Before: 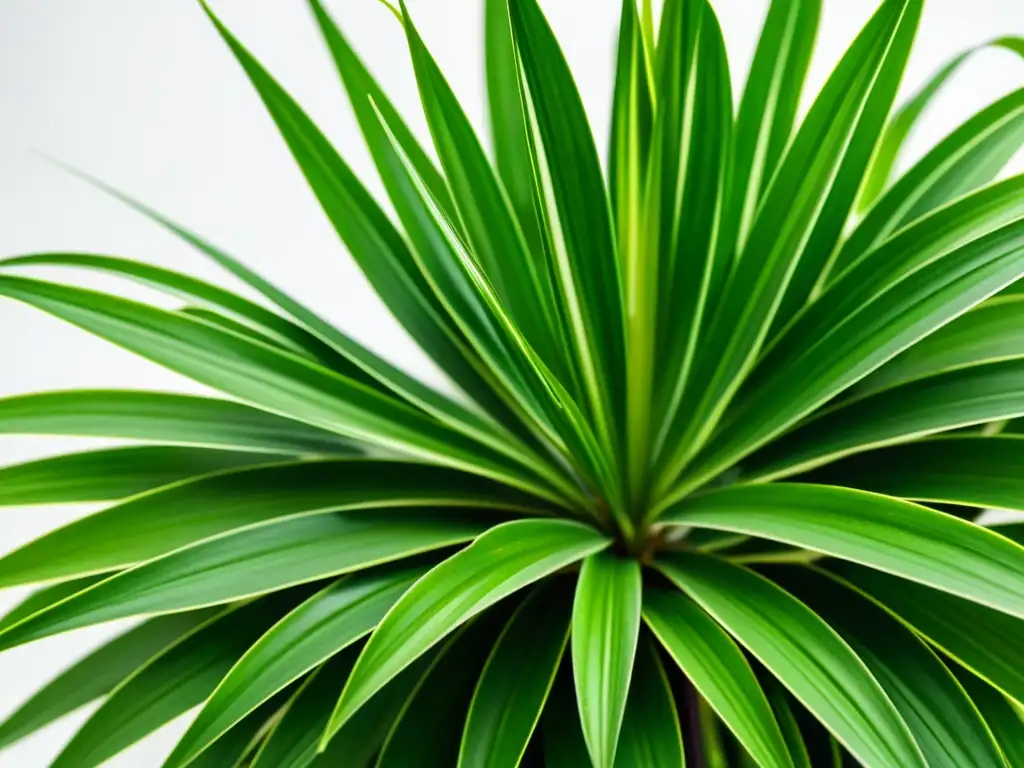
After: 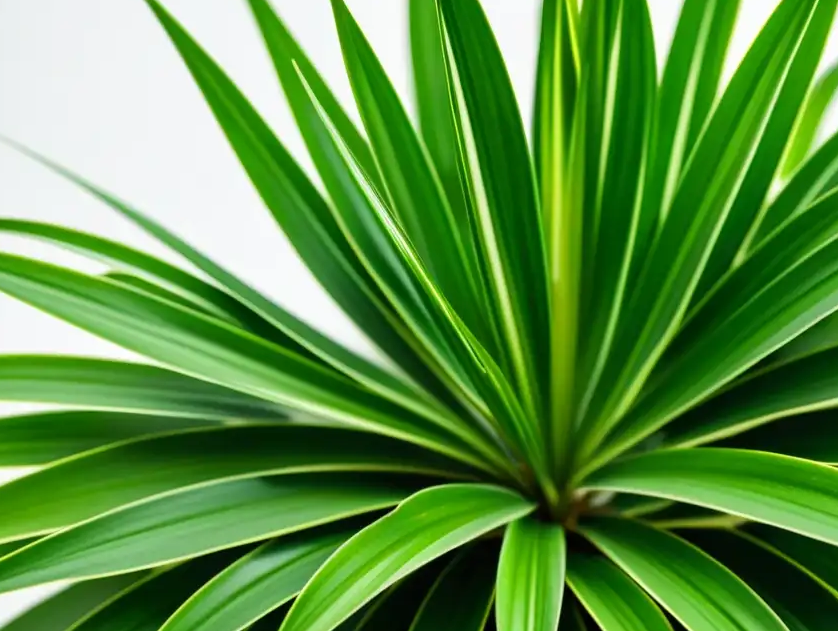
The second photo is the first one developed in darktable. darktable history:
crop and rotate: left 7.518%, top 4.572%, right 10.552%, bottom 13.228%
